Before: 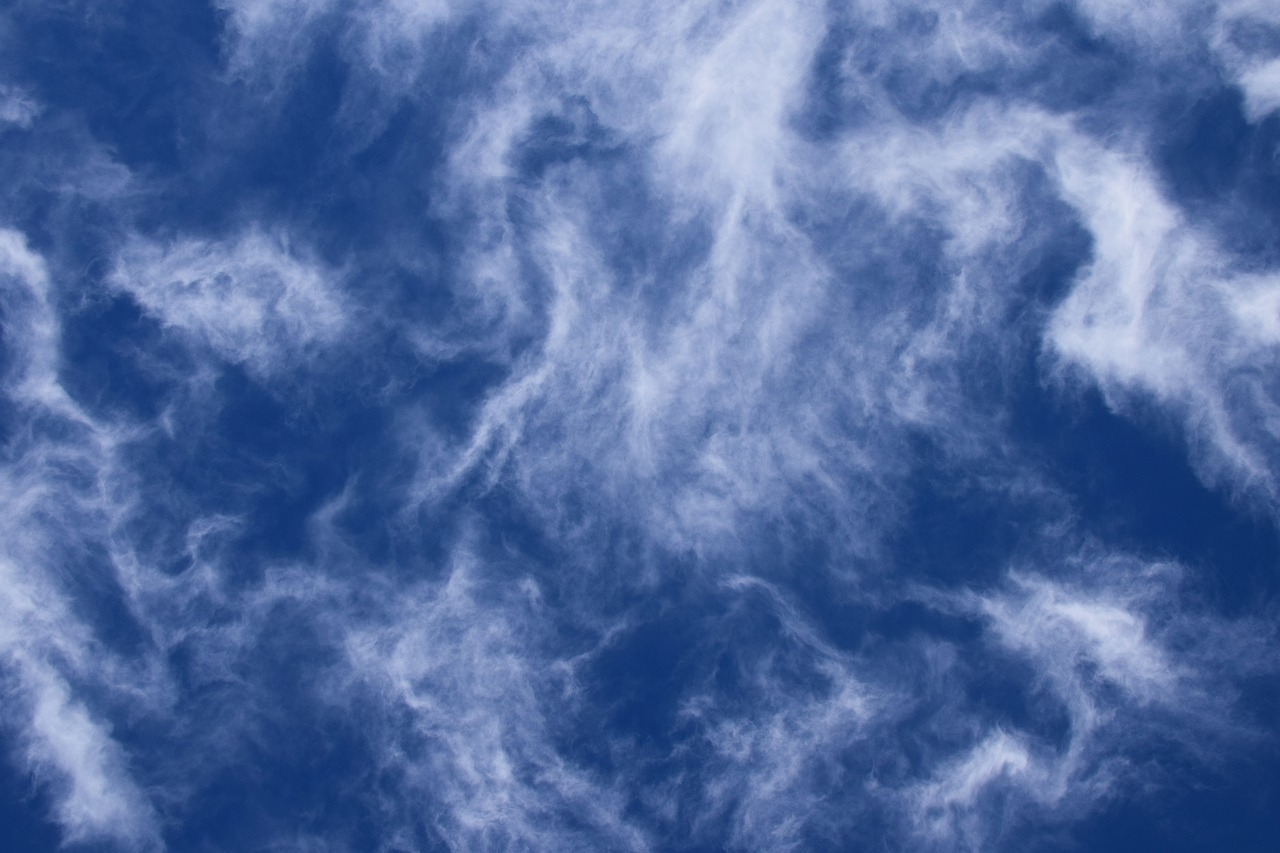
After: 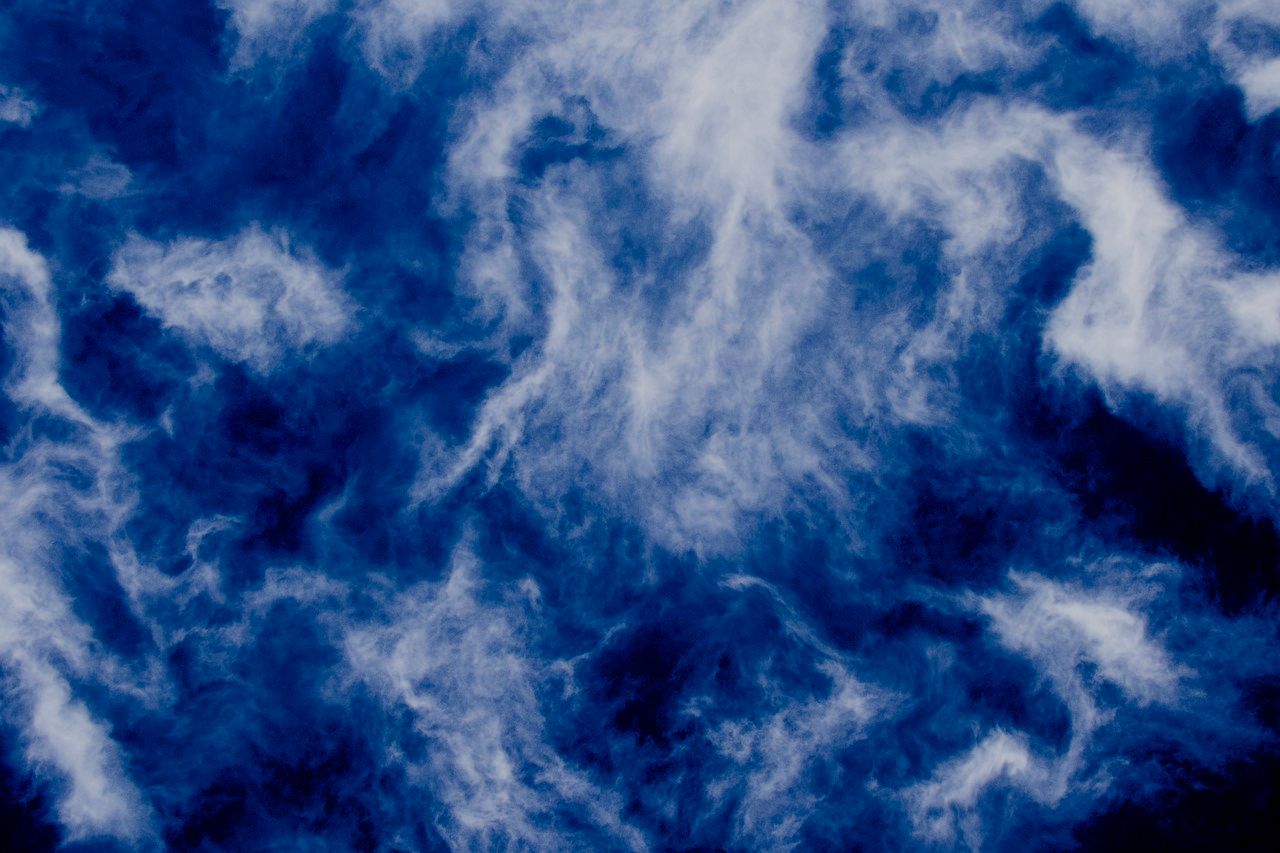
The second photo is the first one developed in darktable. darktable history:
exposure: black level correction 0.025, exposure 0.182 EV, compensate highlight preservation false
filmic rgb: black relative exposure -7.65 EV, white relative exposure 4.56 EV, threshold 6 EV, hardness 3.61, contrast 1.06, preserve chrominance no, color science v4 (2020), iterations of high-quality reconstruction 0, contrast in shadows soft, contrast in highlights soft, enable highlight reconstruction true
contrast brightness saturation: contrast 0.069, brightness -0.13, saturation 0.055
